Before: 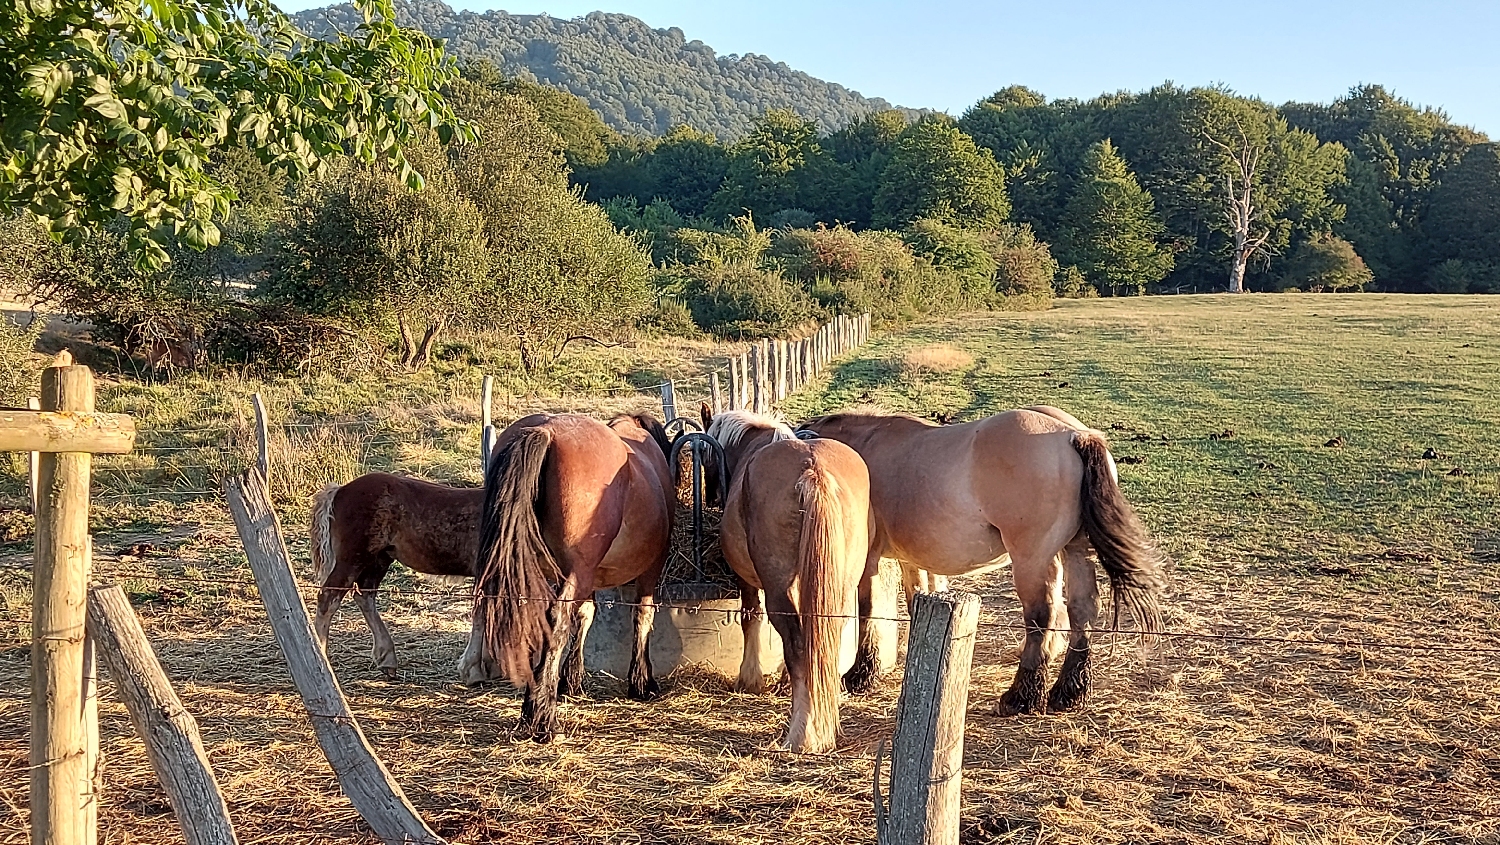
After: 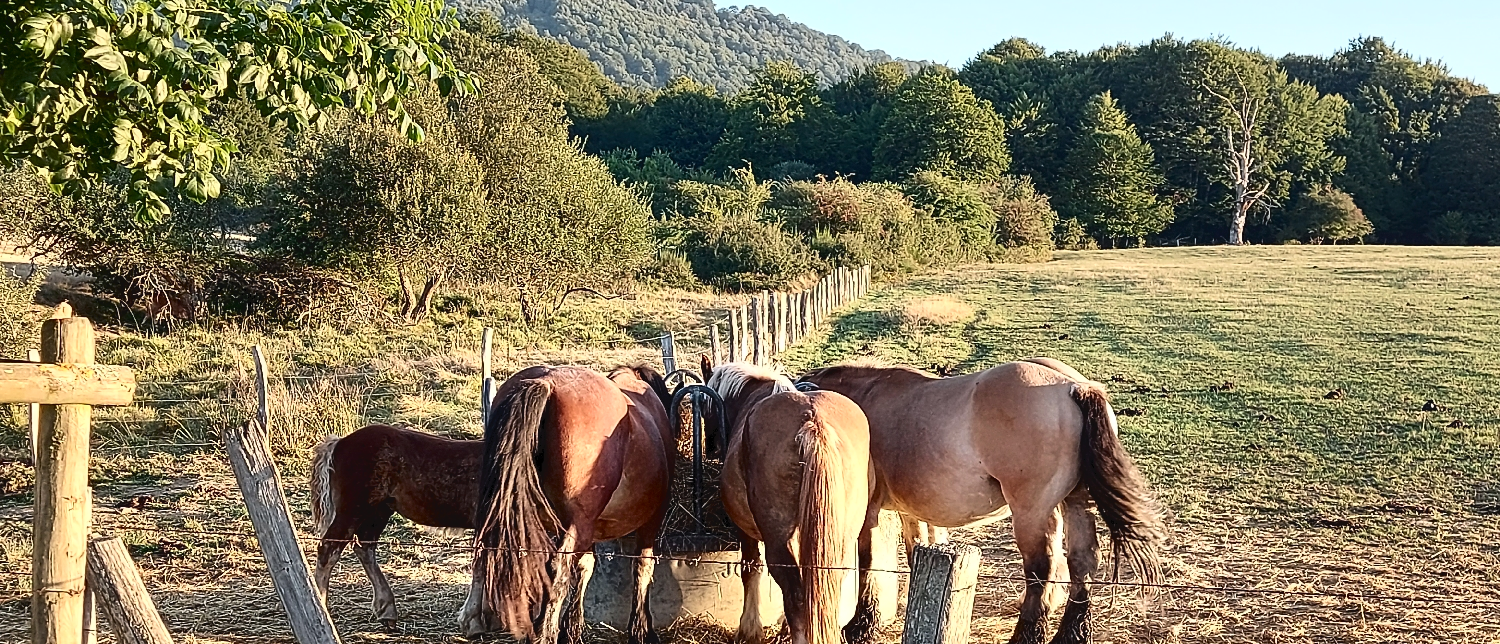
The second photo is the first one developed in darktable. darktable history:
crop: top 5.689%, bottom 18.068%
tone curve: curves: ch0 [(0, 0) (0.003, 0.047) (0.011, 0.047) (0.025, 0.049) (0.044, 0.051) (0.069, 0.055) (0.1, 0.066) (0.136, 0.089) (0.177, 0.12) (0.224, 0.155) (0.277, 0.205) (0.335, 0.281) (0.399, 0.37) (0.468, 0.47) (0.543, 0.574) (0.623, 0.687) (0.709, 0.801) (0.801, 0.89) (0.898, 0.963) (1, 1)], color space Lab, independent channels, preserve colors none
